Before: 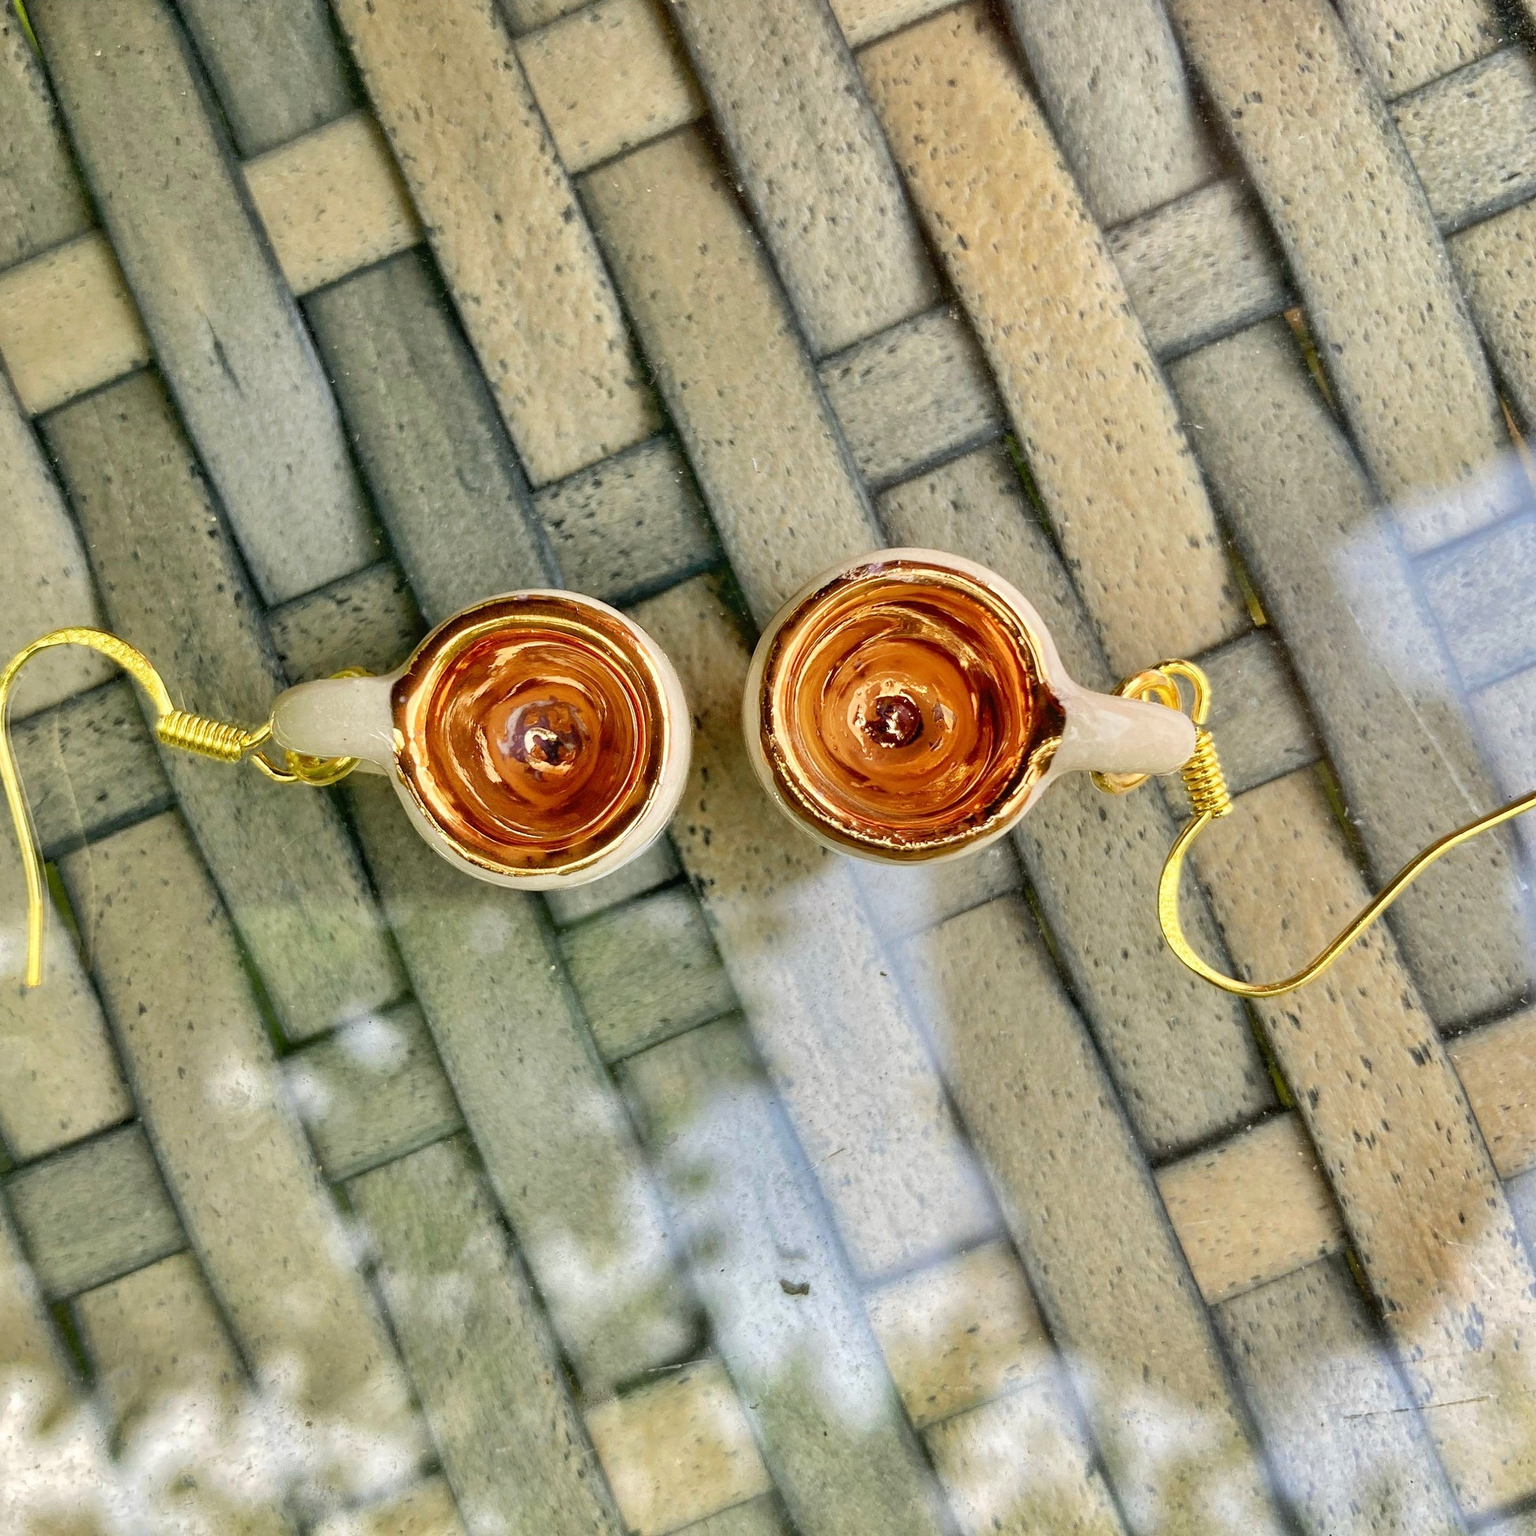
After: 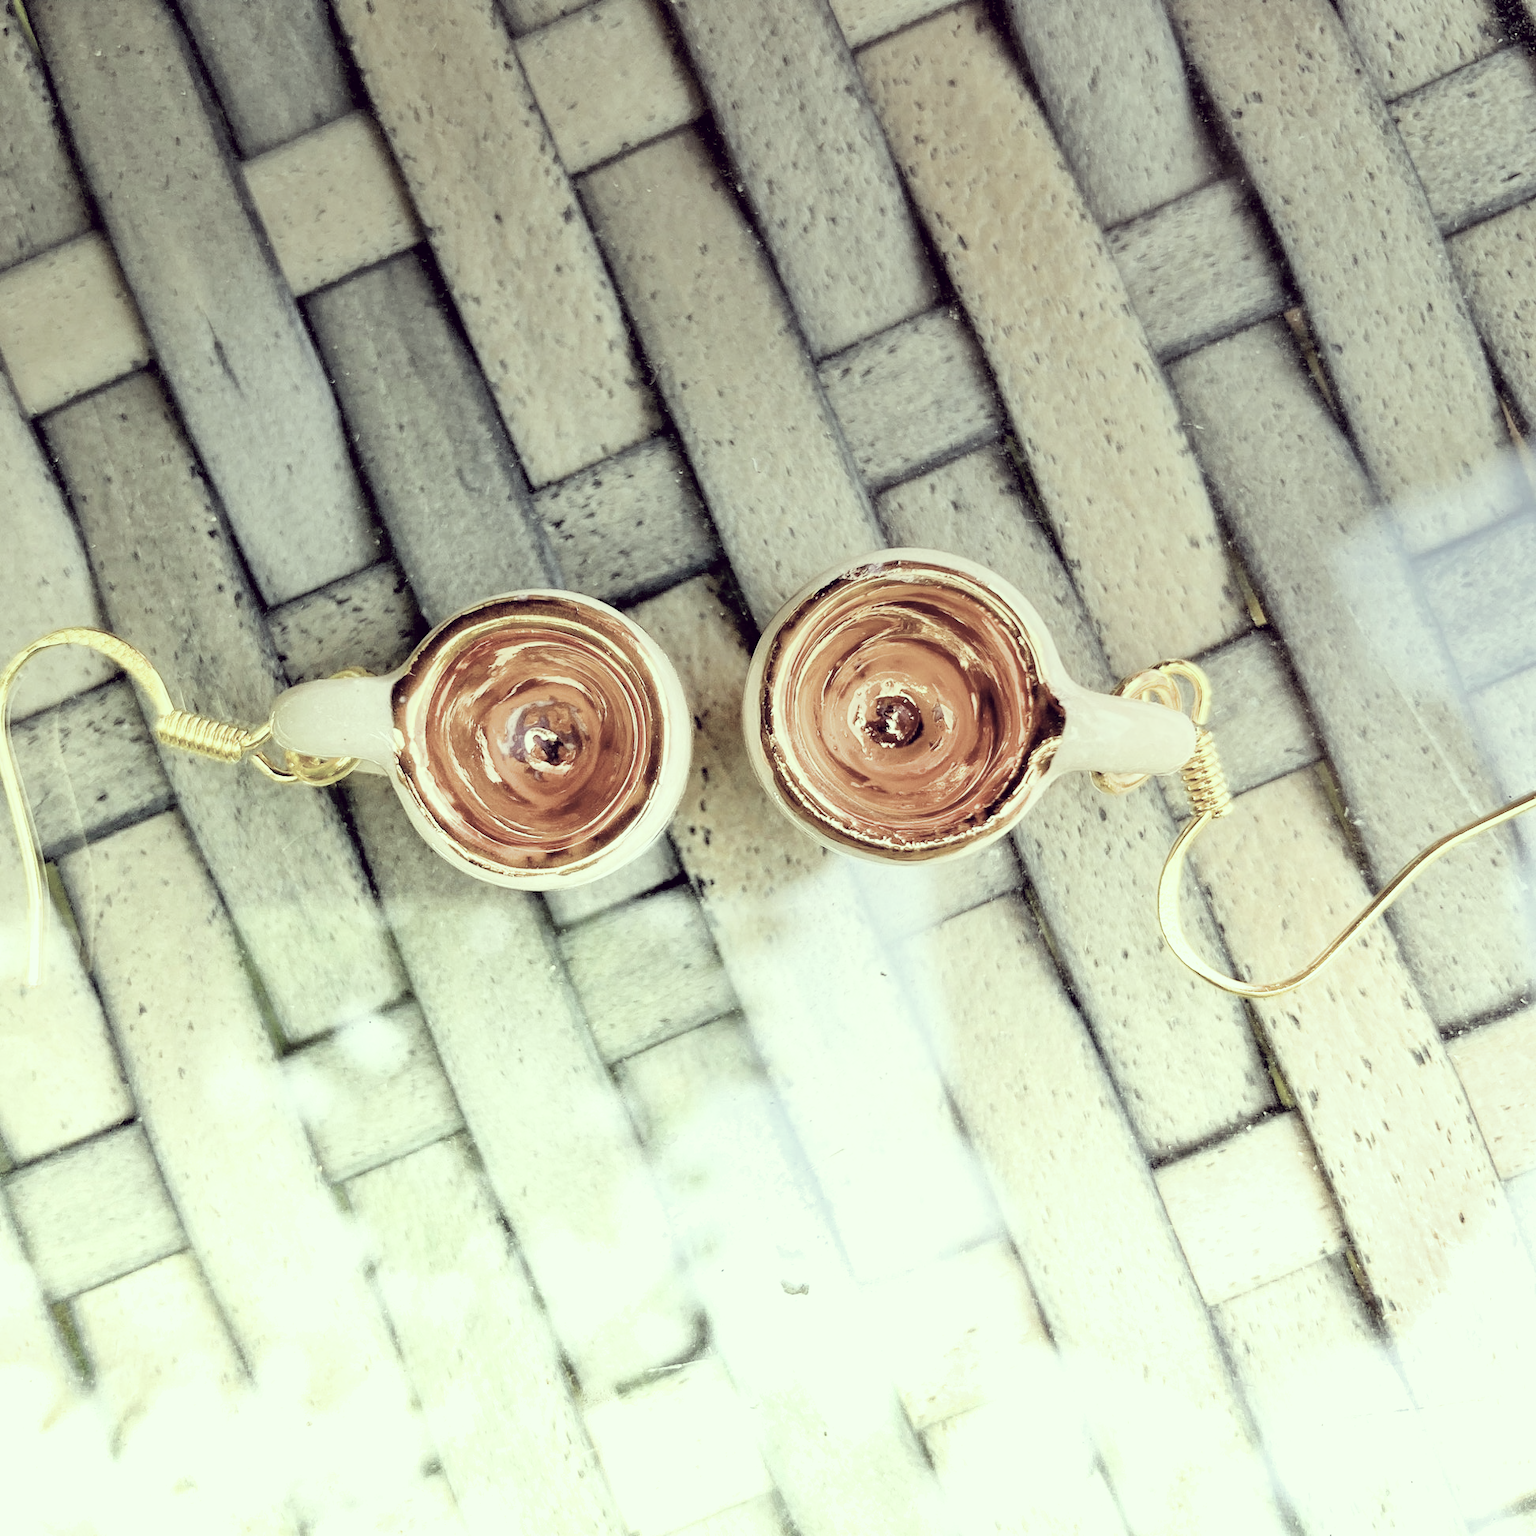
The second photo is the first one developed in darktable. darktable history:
filmic rgb: black relative exposure -5 EV, hardness 2.88, contrast 1.1
color correction: highlights a* -20.17, highlights b* 20.27, shadows a* 20.03, shadows b* -20.46, saturation 0.43
graduated density: density -3.9 EV
